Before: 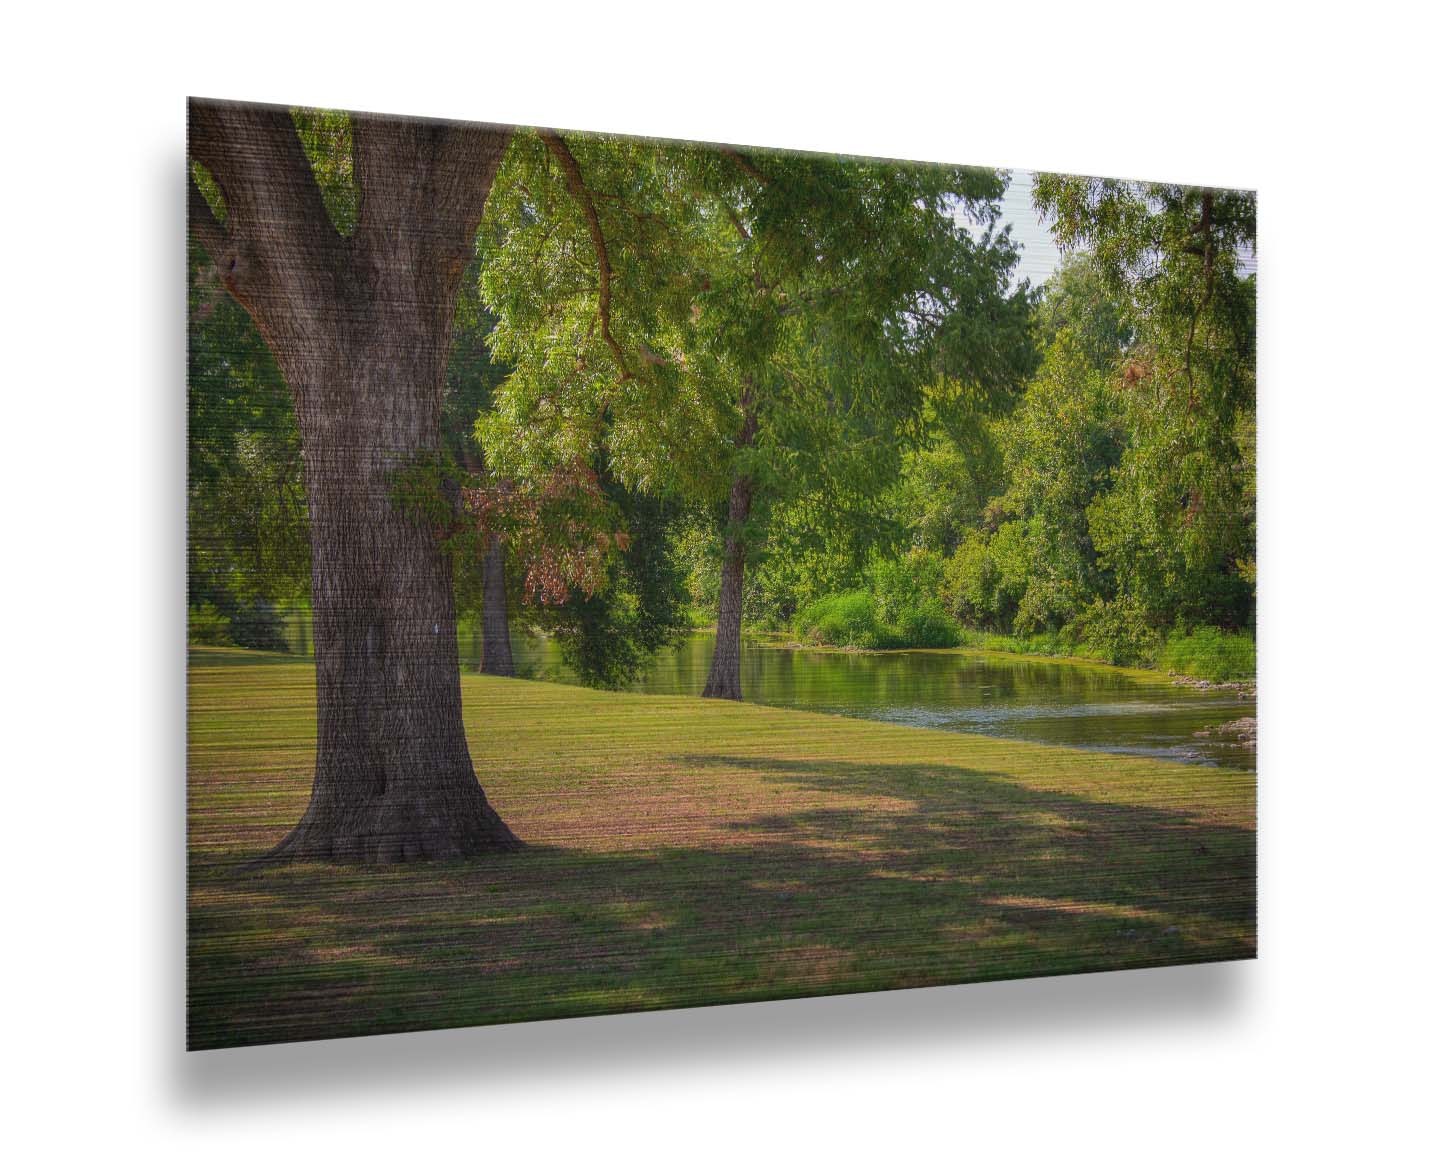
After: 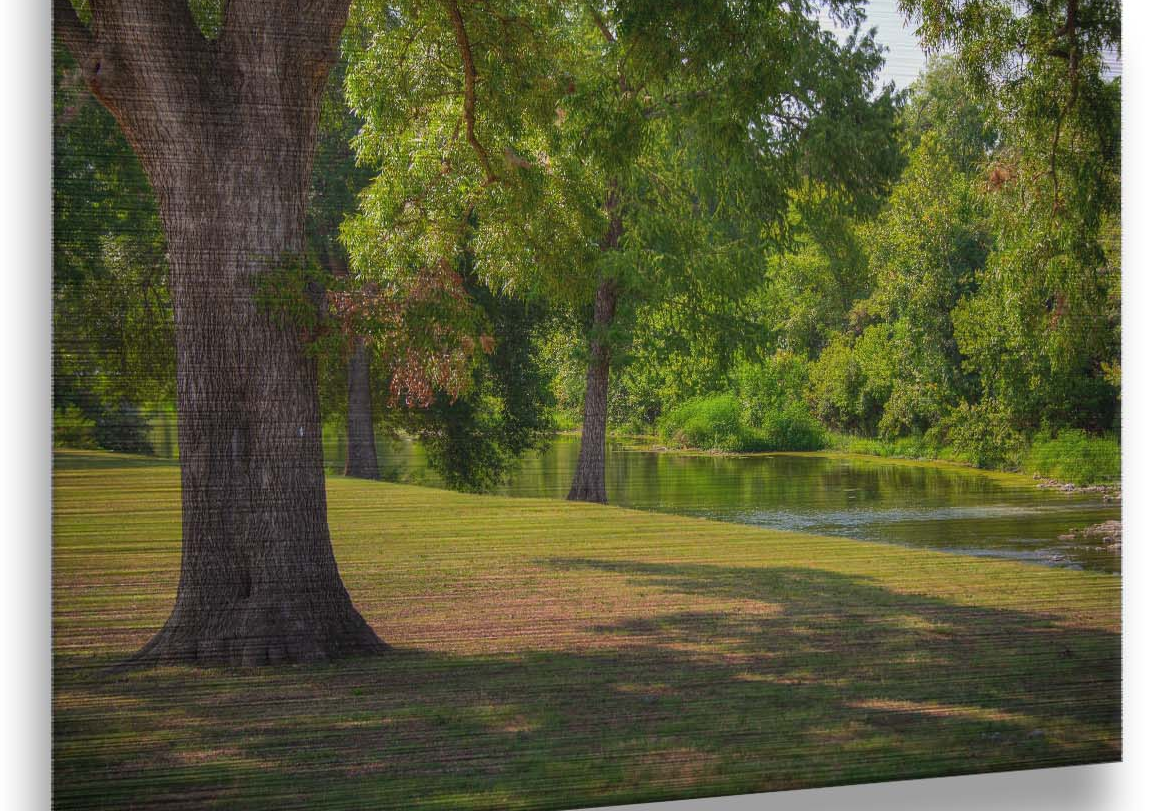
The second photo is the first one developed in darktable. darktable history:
crop: left 9.378%, top 17.177%, right 10.733%, bottom 12.405%
